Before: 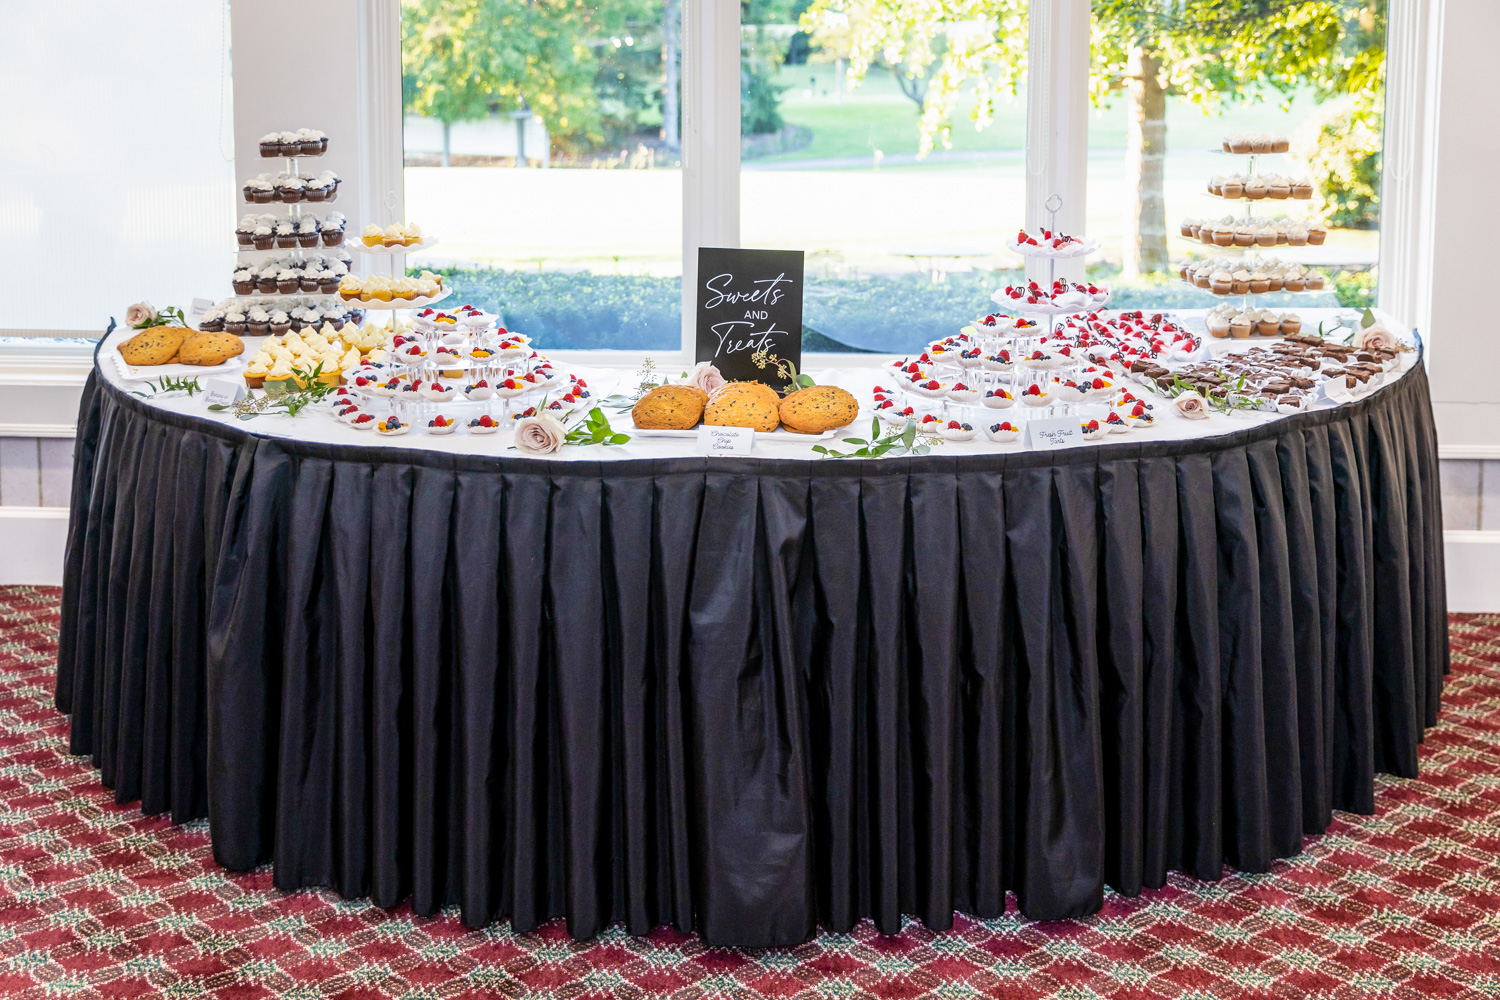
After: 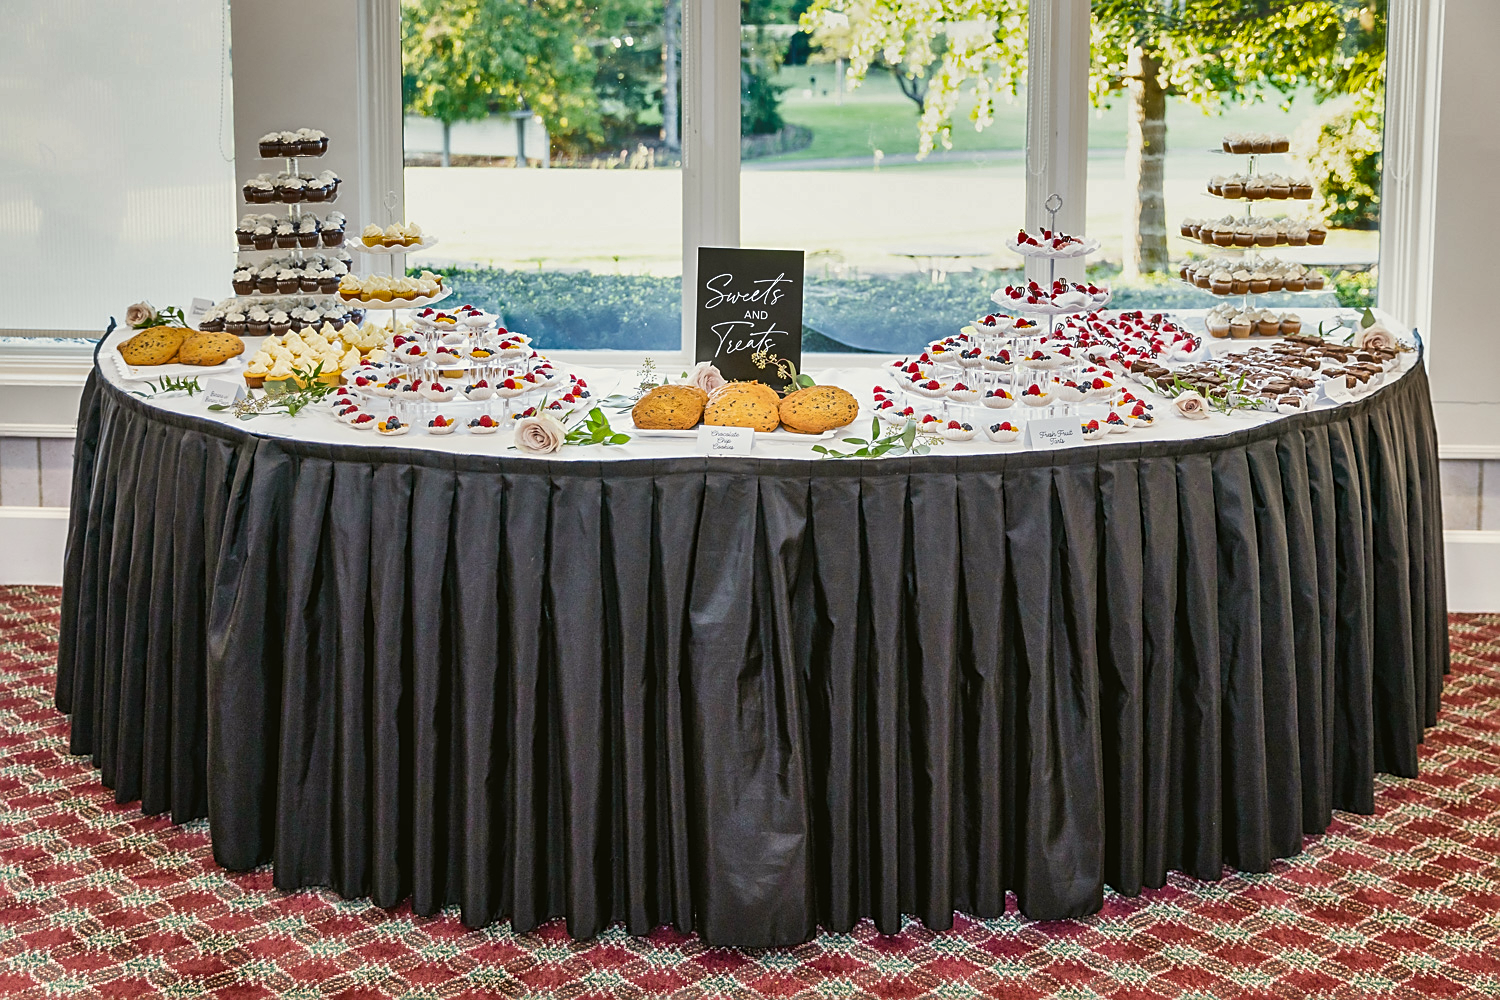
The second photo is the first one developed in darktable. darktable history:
color balance: mode lift, gamma, gain (sRGB), lift [1.04, 1, 1, 0.97], gamma [1.01, 1, 1, 0.97], gain [0.96, 1, 1, 0.97]
shadows and highlights: radius 108.52, shadows 44.07, highlights -67.8, low approximation 0.01, soften with gaussian
sharpen: on, module defaults
